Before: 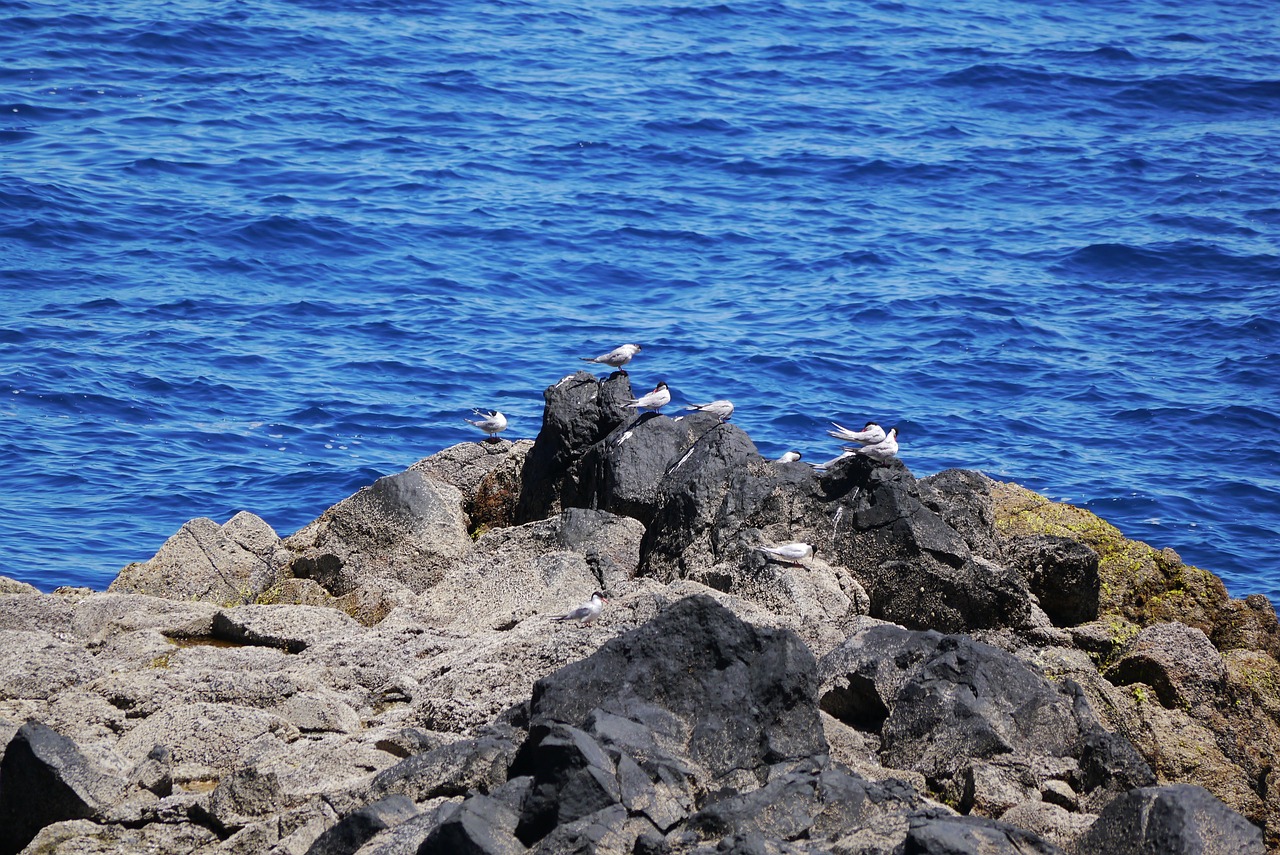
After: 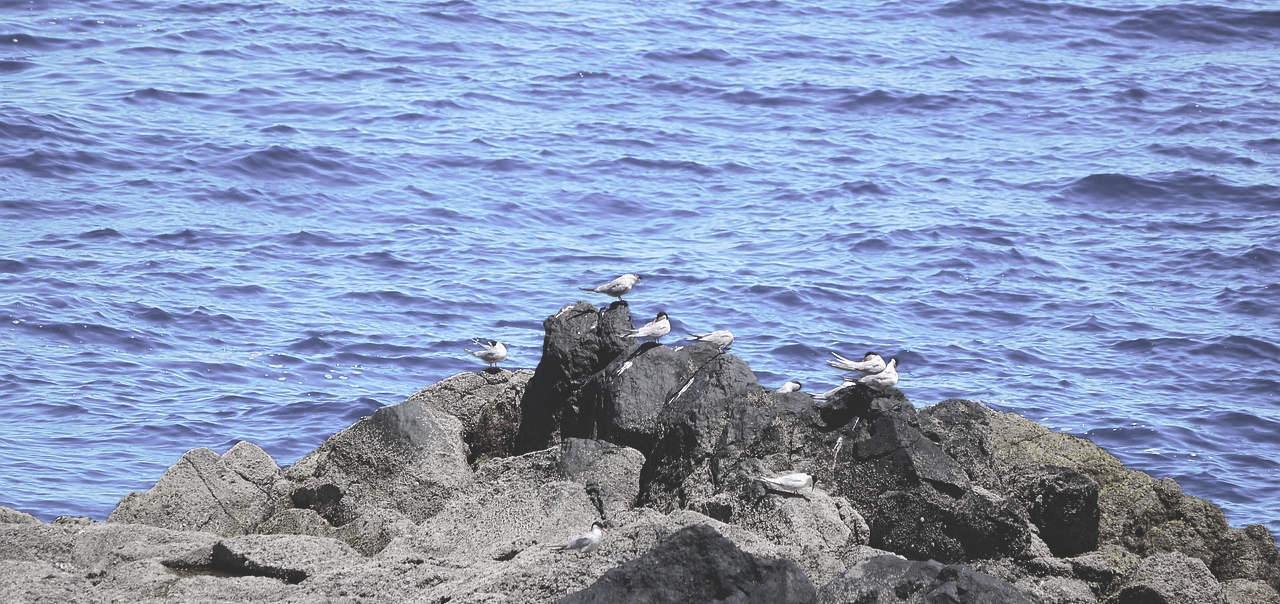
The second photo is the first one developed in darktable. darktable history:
color zones: curves: ch0 [(0, 0.613) (0.01, 0.613) (0.245, 0.448) (0.498, 0.529) (0.642, 0.665) (0.879, 0.777) (0.99, 0.613)]; ch1 [(0, 0.272) (0.219, 0.127) (0.724, 0.346)]
crop and rotate: top 8.293%, bottom 20.996%
exposure: black level correction -0.025, exposure -0.117 EV, compensate highlight preservation false
